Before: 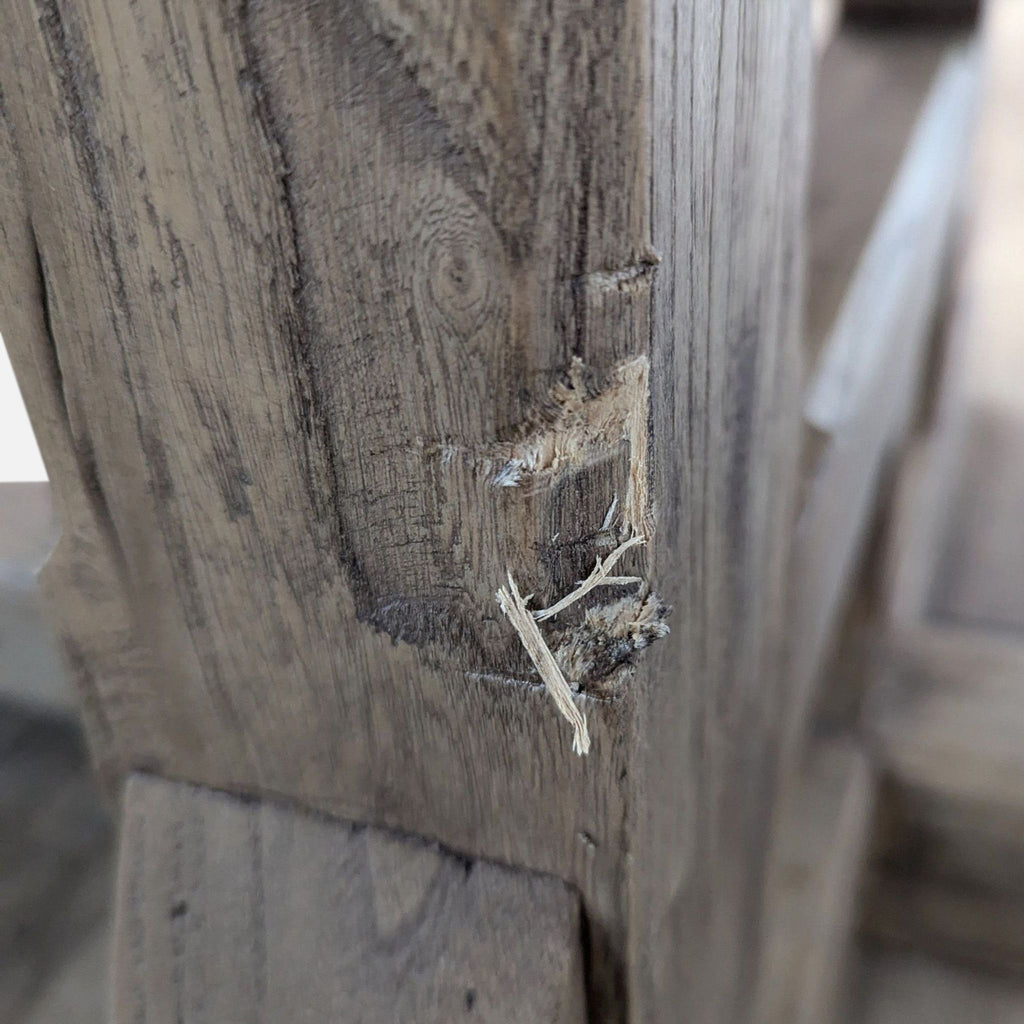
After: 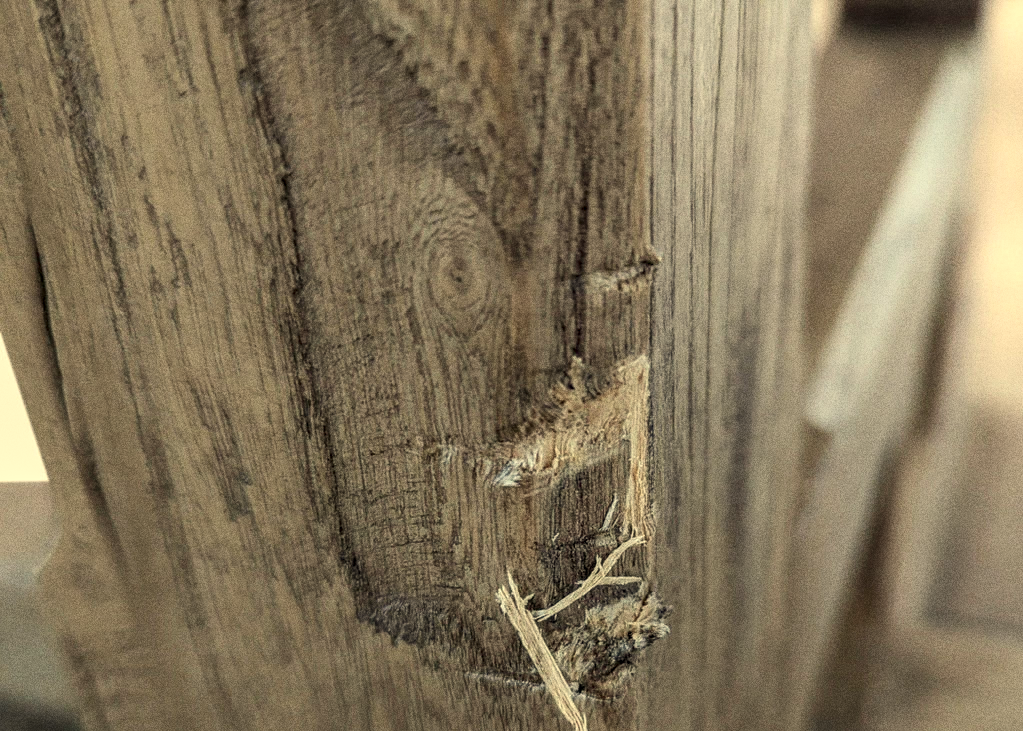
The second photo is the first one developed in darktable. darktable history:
white balance: red 1.08, blue 0.791
grain: coarseness 11.82 ISO, strength 36.67%, mid-tones bias 74.17%
local contrast: on, module defaults
crop: bottom 28.576%
